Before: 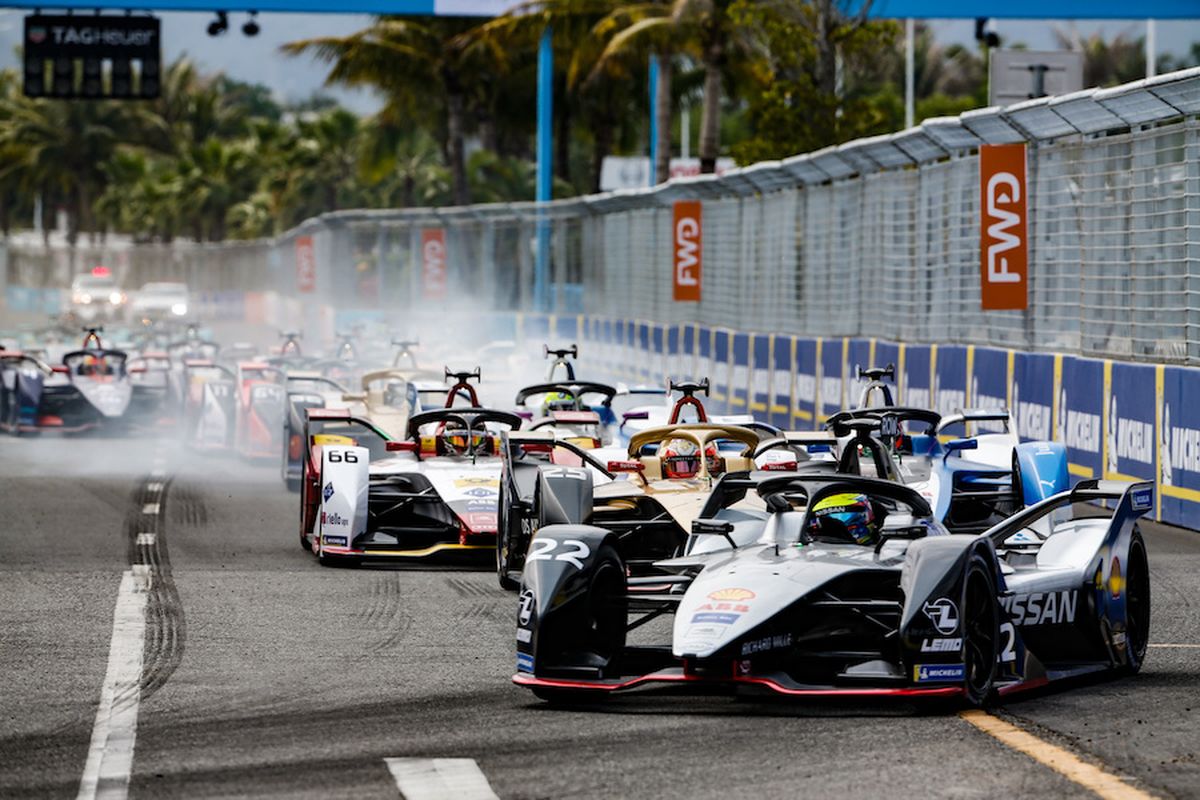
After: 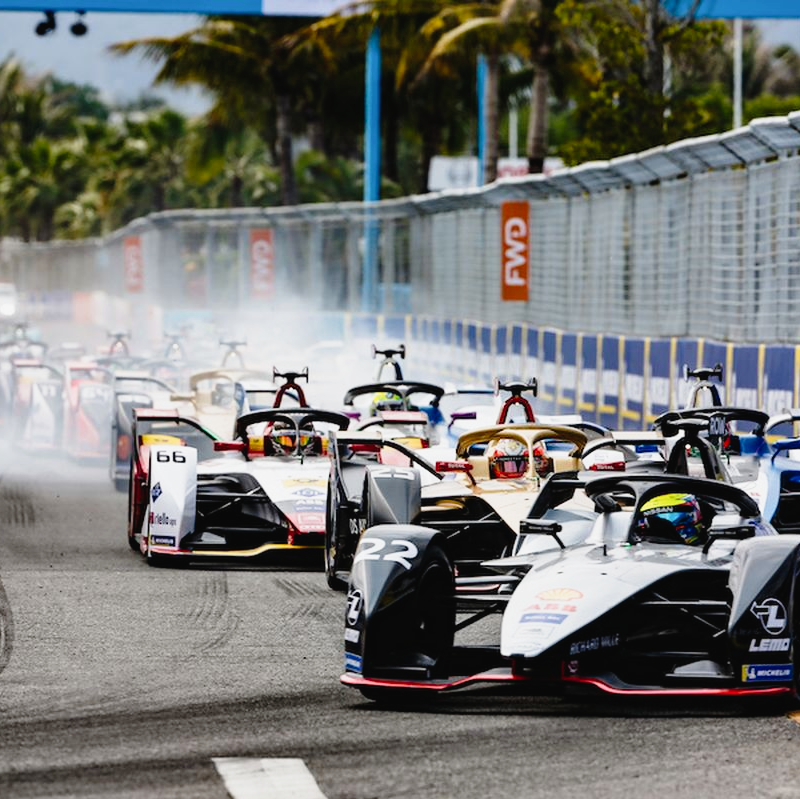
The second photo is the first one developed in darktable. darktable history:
tone curve: curves: ch0 [(0, 0.021) (0.049, 0.044) (0.152, 0.14) (0.328, 0.377) (0.473, 0.543) (0.663, 0.734) (0.84, 0.899) (1, 0.969)]; ch1 [(0, 0) (0.302, 0.331) (0.427, 0.433) (0.472, 0.47) (0.502, 0.503) (0.527, 0.524) (0.564, 0.591) (0.602, 0.632) (0.677, 0.701) (0.859, 0.885) (1, 1)]; ch2 [(0, 0) (0.33, 0.301) (0.447, 0.44) (0.487, 0.496) (0.502, 0.516) (0.535, 0.563) (0.565, 0.6) (0.618, 0.629) (1, 1)], preserve colors none
crop and rotate: left 14.353%, right 18.932%
